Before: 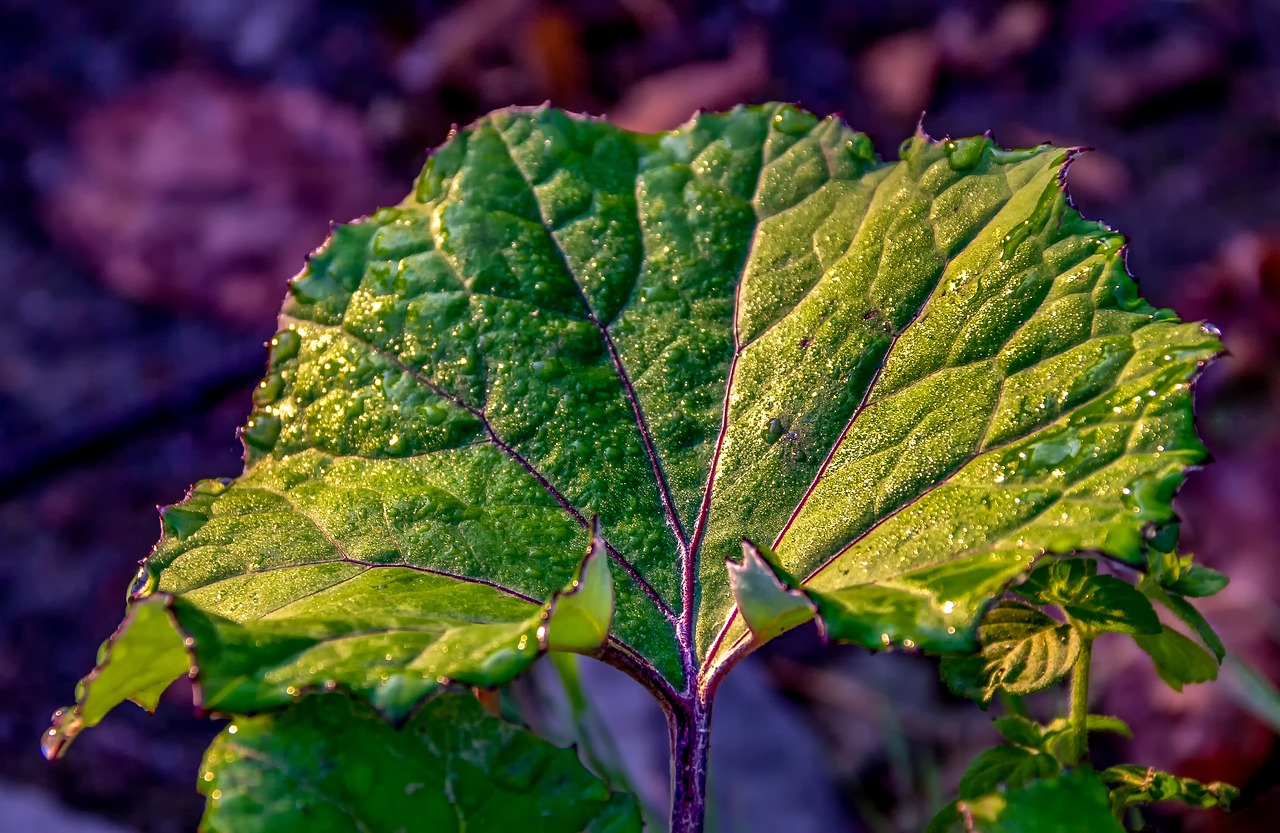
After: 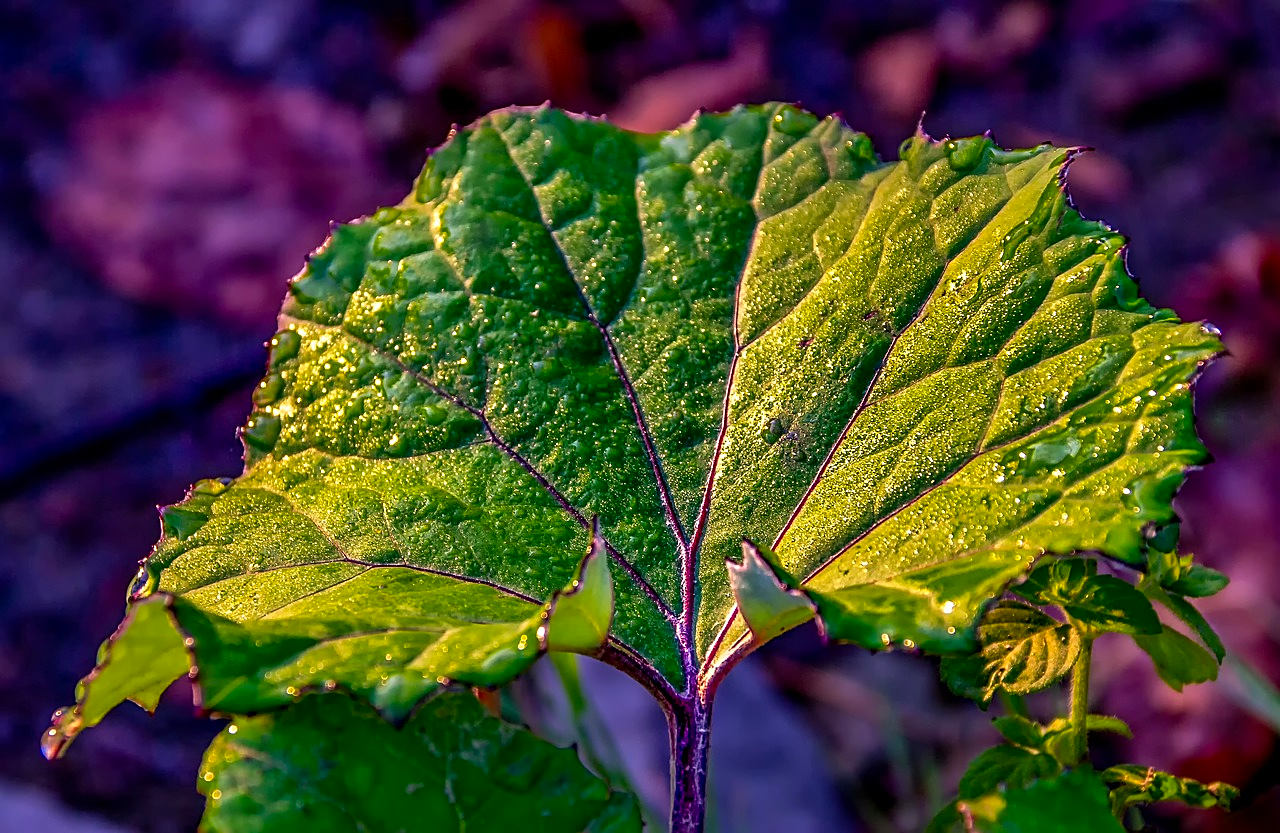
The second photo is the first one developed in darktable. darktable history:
color correction: highlights a* 3.4, highlights b* 2.21, saturation 1.2
sharpen: on, module defaults
